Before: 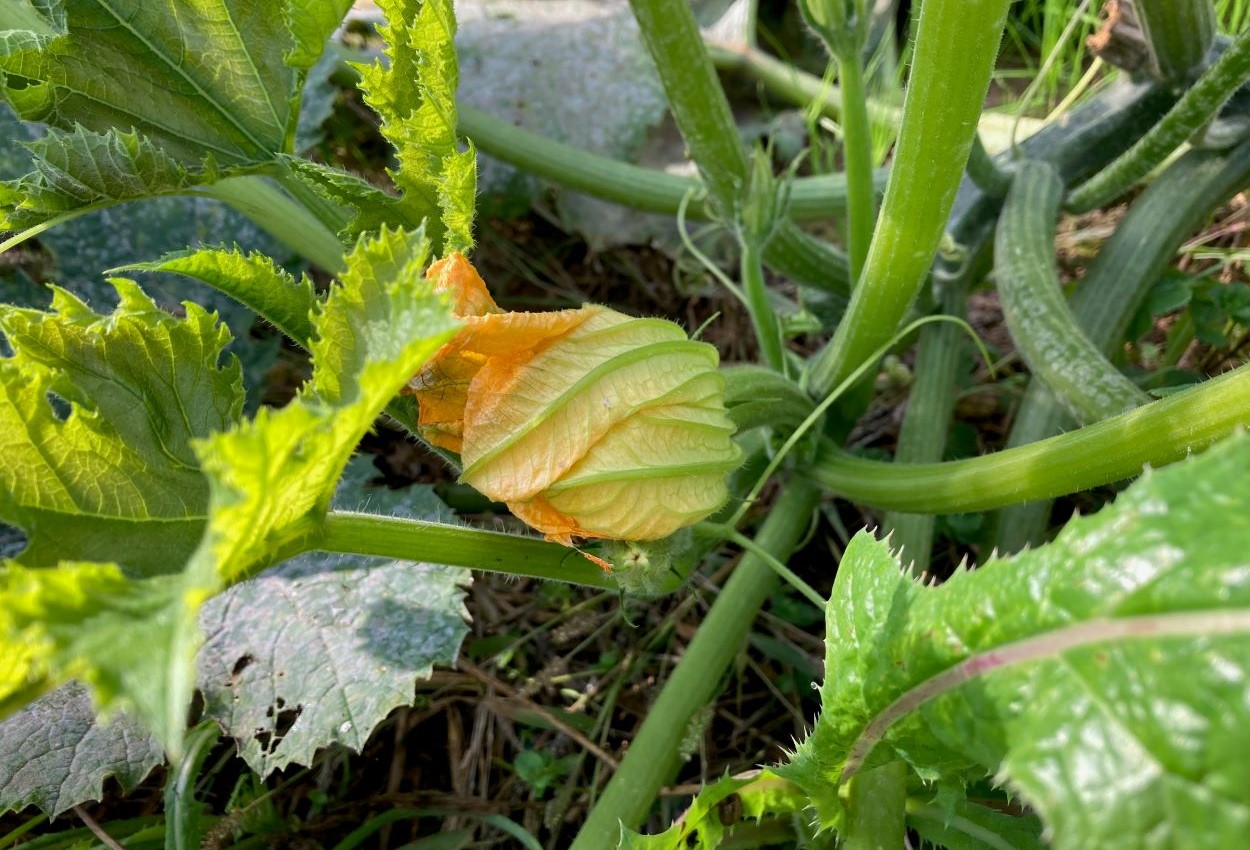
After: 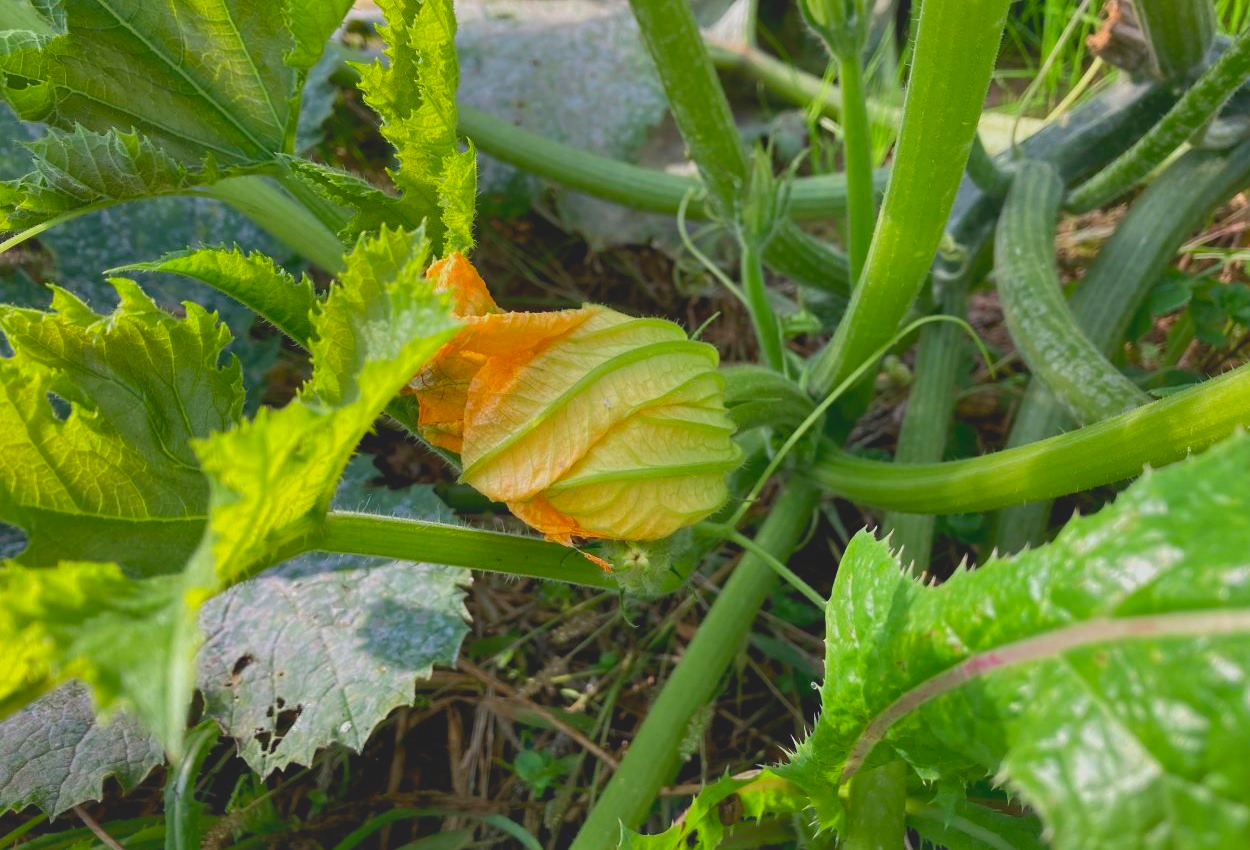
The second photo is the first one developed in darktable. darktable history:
shadows and highlights: shadows 43.03, highlights 6.55
contrast brightness saturation: contrast -0.19, saturation 0.185
